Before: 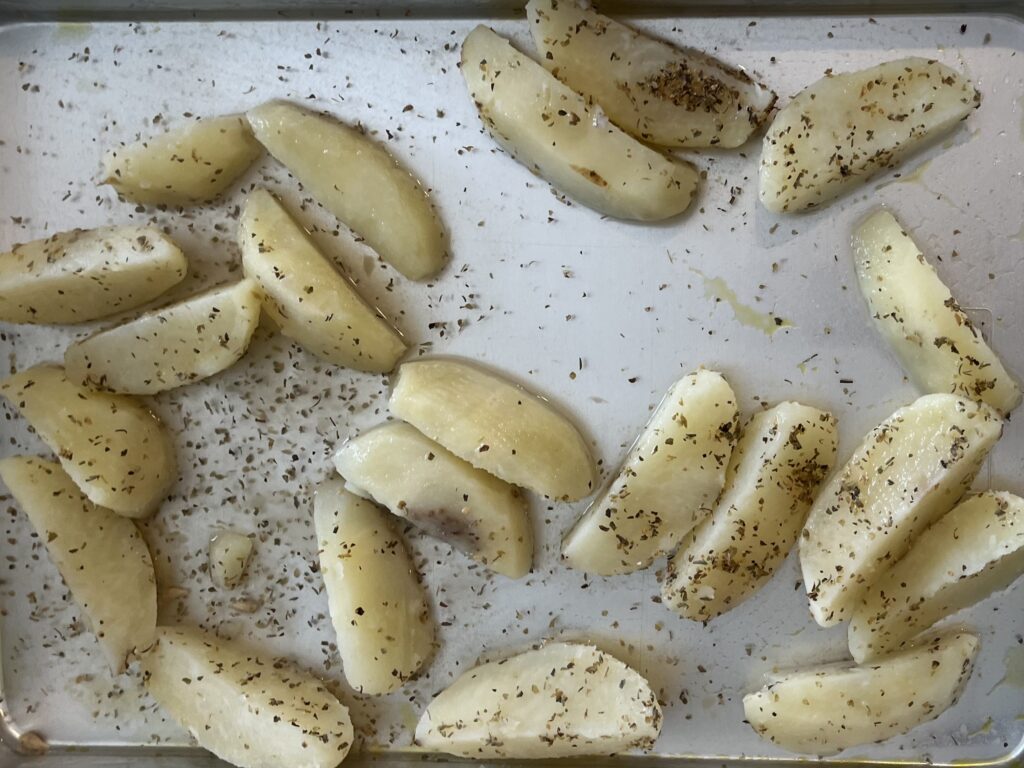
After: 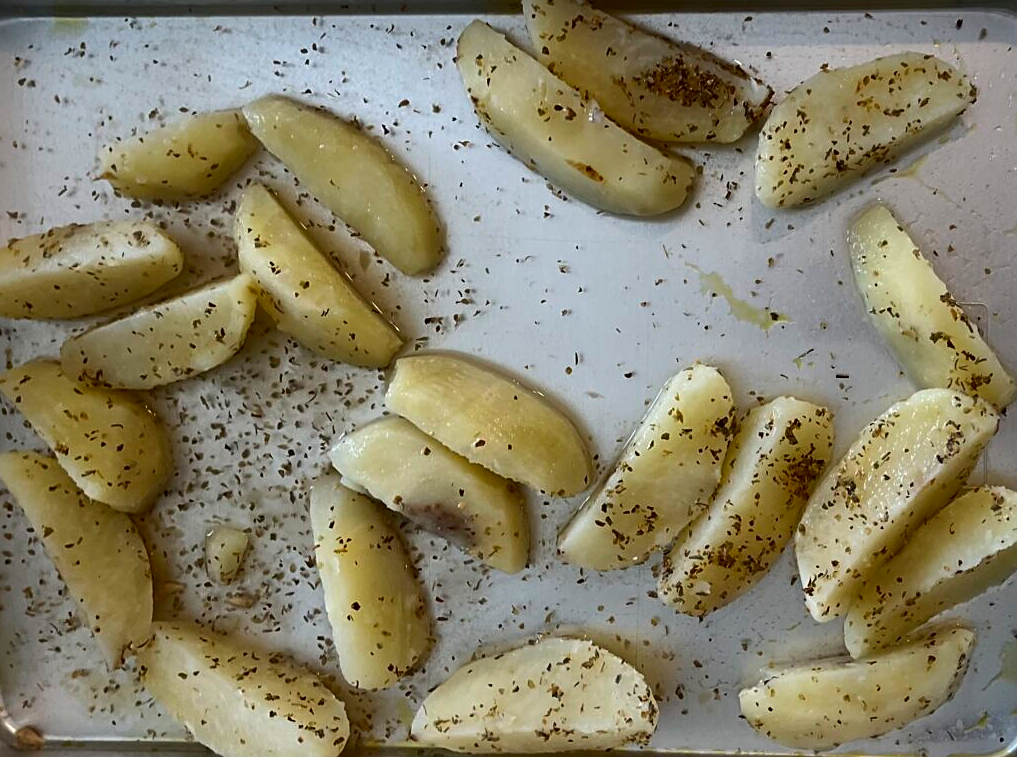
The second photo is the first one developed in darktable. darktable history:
crop: left 0.462%, top 0.742%, right 0.204%, bottom 0.609%
shadows and highlights: shadows 29.95
contrast brightness saturation: contrast 0.118, brightness -0.119, saturation 0.202
sharpen: on, module defaults
